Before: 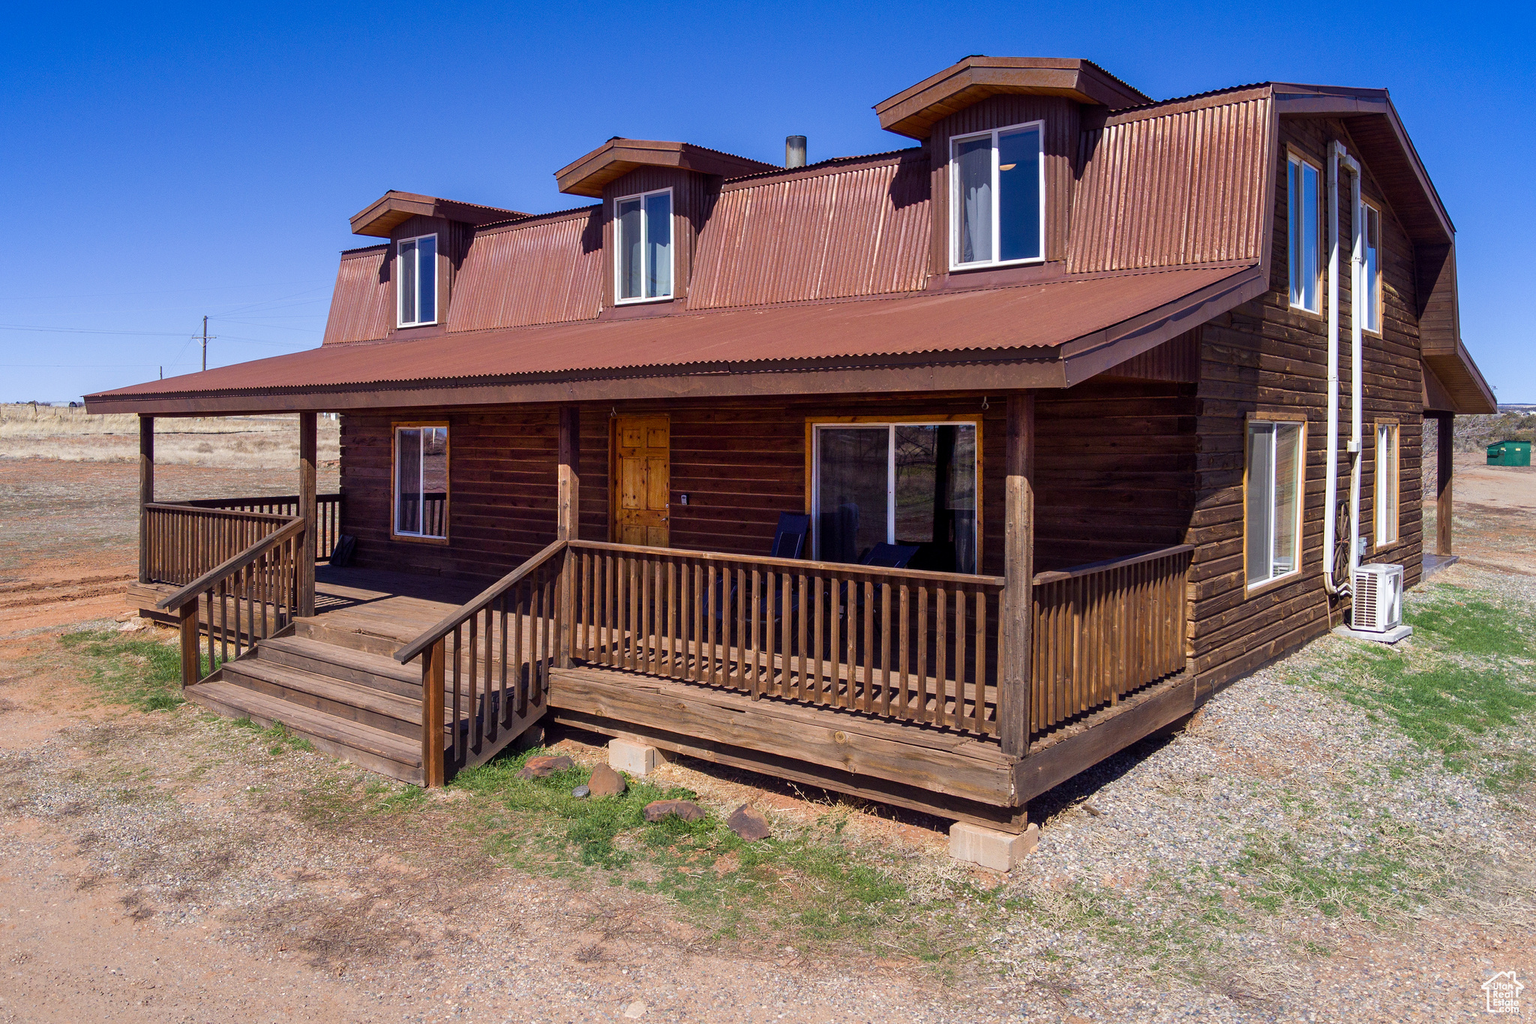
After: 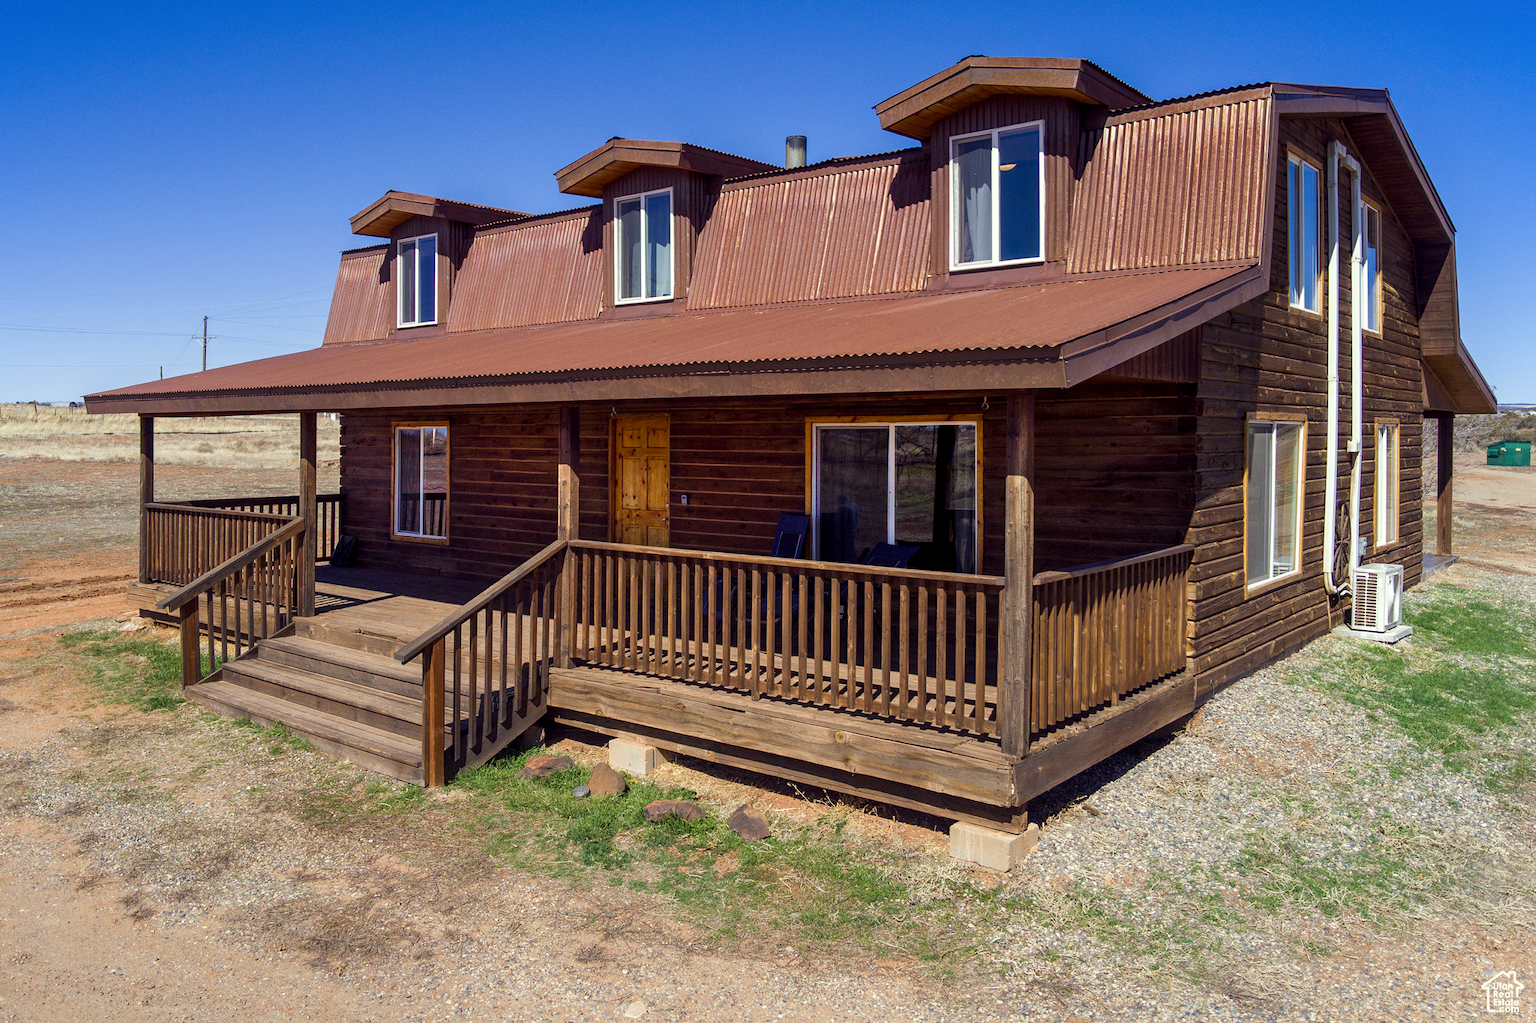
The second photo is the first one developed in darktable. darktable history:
color correction: highlights a* -4.38, highlights b* 7.15
local contrast: highlights 104%, shadows 97%, detail 120%, midtone range 0.2
